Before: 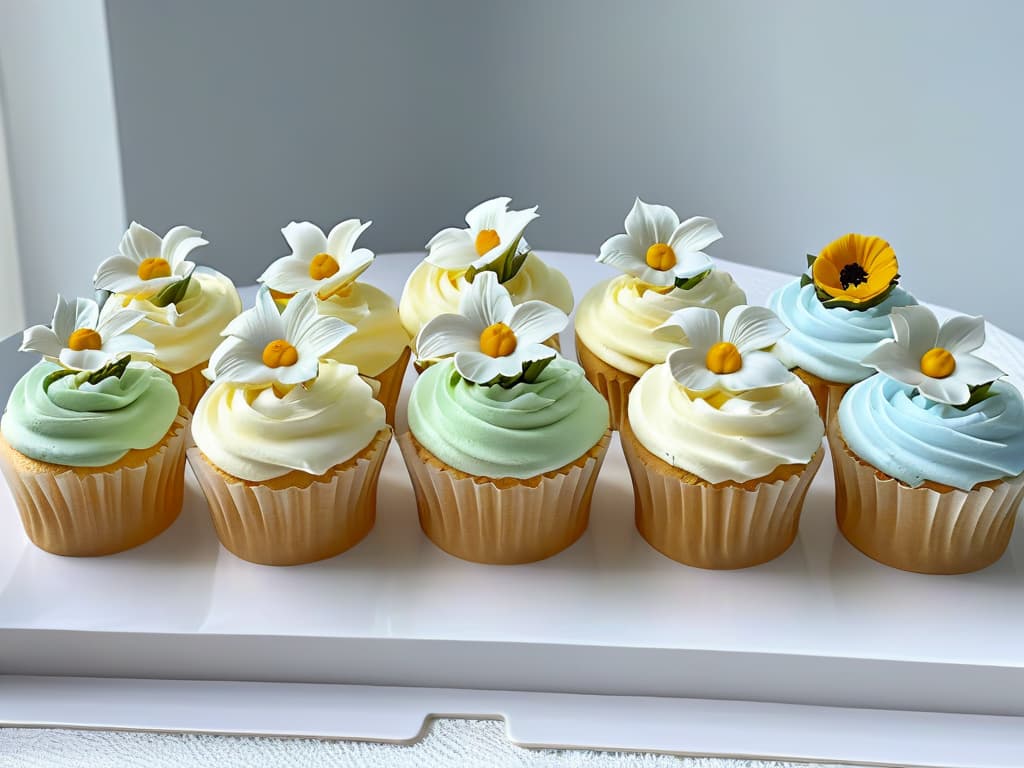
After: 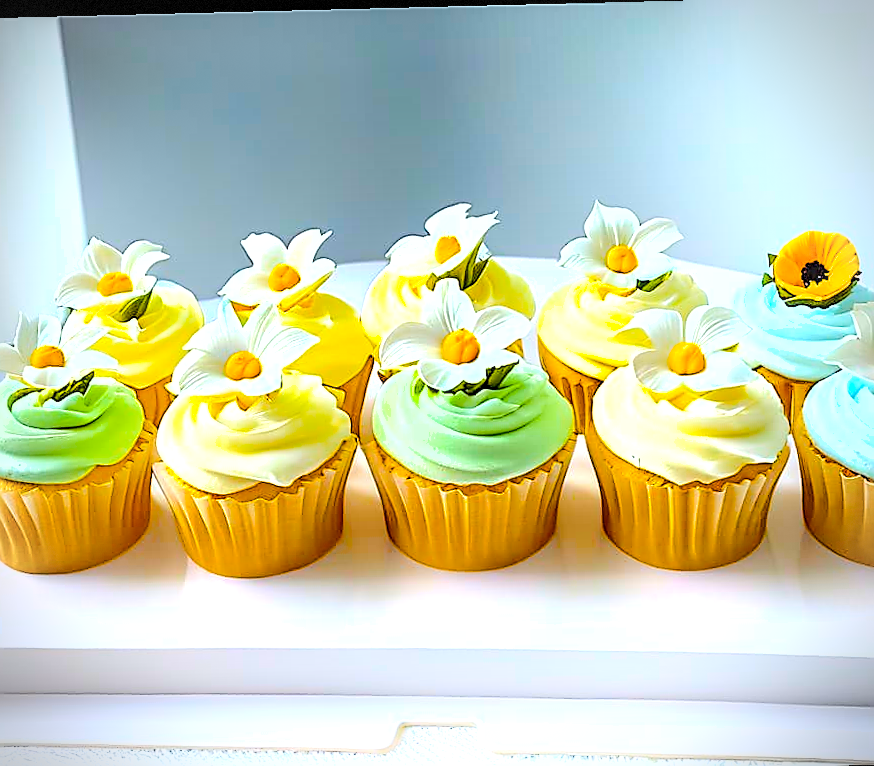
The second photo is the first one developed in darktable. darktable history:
crop and rotate: angle 1.47°, left 4.39%, top 0.825%, right 11.818%, bottom 2.623%
exposure: black level correction 0, exposure 0.693 EV, compensate exposure bias true, compensate highlight preservation false
color balance rgb: perceptual saturation grading › global saturation 64.579%, perceptual saturation grading › highlights 50.457%, perceptual saturation grading › shadows 29.875%, global vibrance 20%
shadows and highlights: shadows -39.39, highlights 63.39, soften with gaussian
sharpen: radius 1.379, amount 1.256, threshold 0.846
vignetting: fall-off radius 60.4%, dithering 8-bit output
contrast brightness saturation: saturation 0.131
local contrast: highlights 59%, detail 146%
